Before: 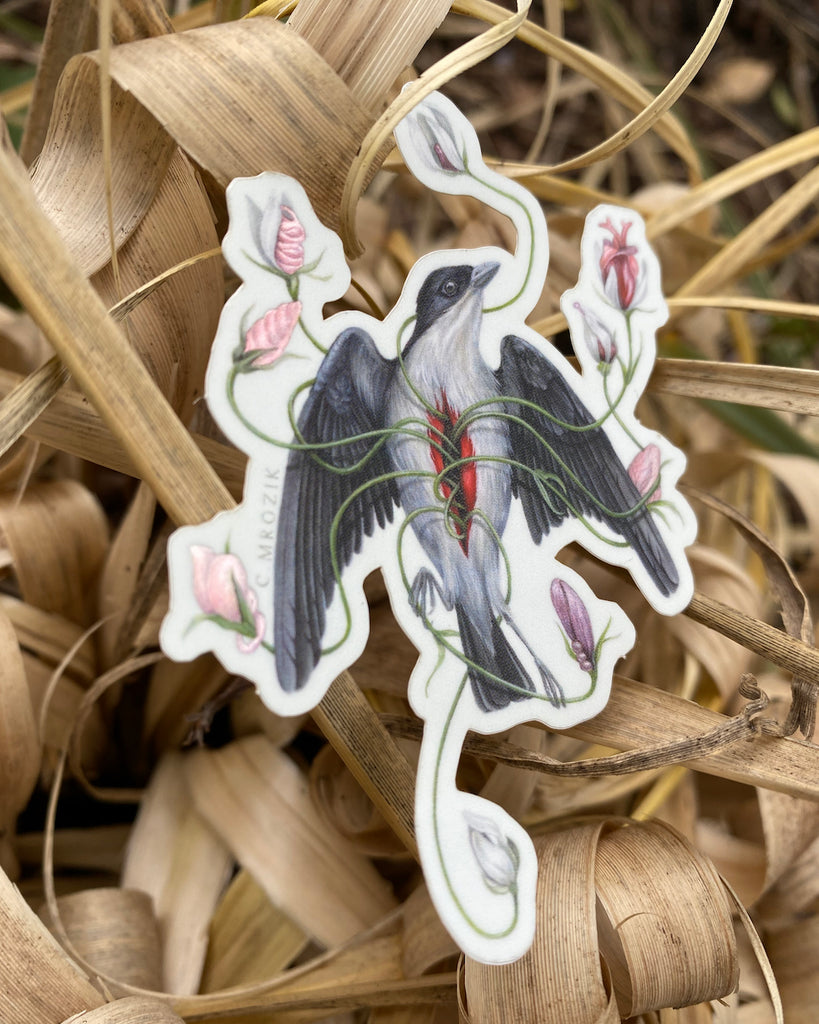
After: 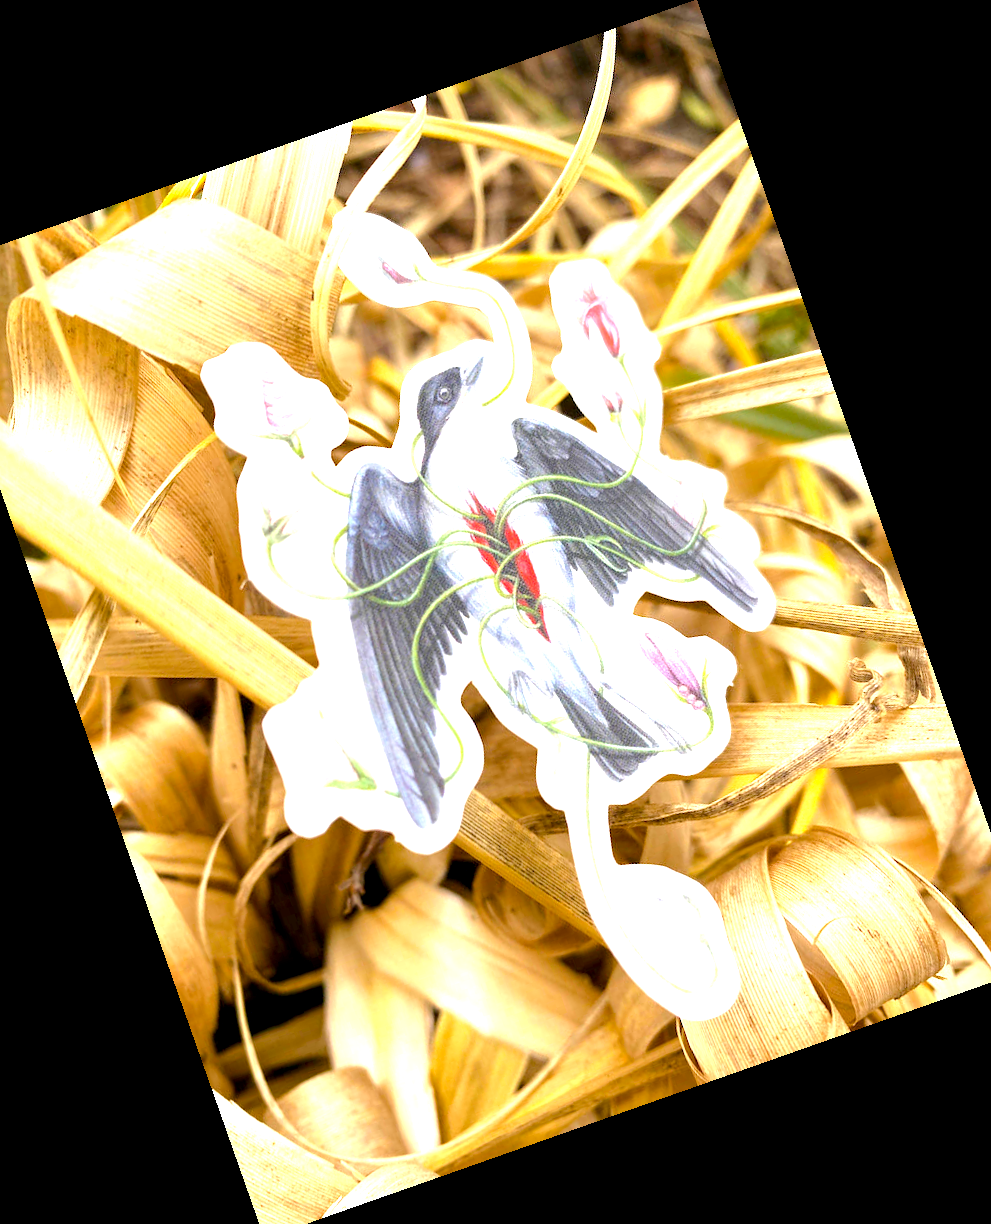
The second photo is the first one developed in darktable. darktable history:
crop and rotate: angle 19.43°, left 6.812%, right 4.125%, bottom 1.087%
exposure: black level correction 0.001, exposure 1.84 EV, compensate highlight preservation false
color balance rgb: perceptual saturation grading › global saturation 25%, perceptual brilliance grading › mid-tones 10%, perceptual brilliance grading › shadows 15%, global vibrance 20%
base curve: exposure shift 0, preserve colors none
